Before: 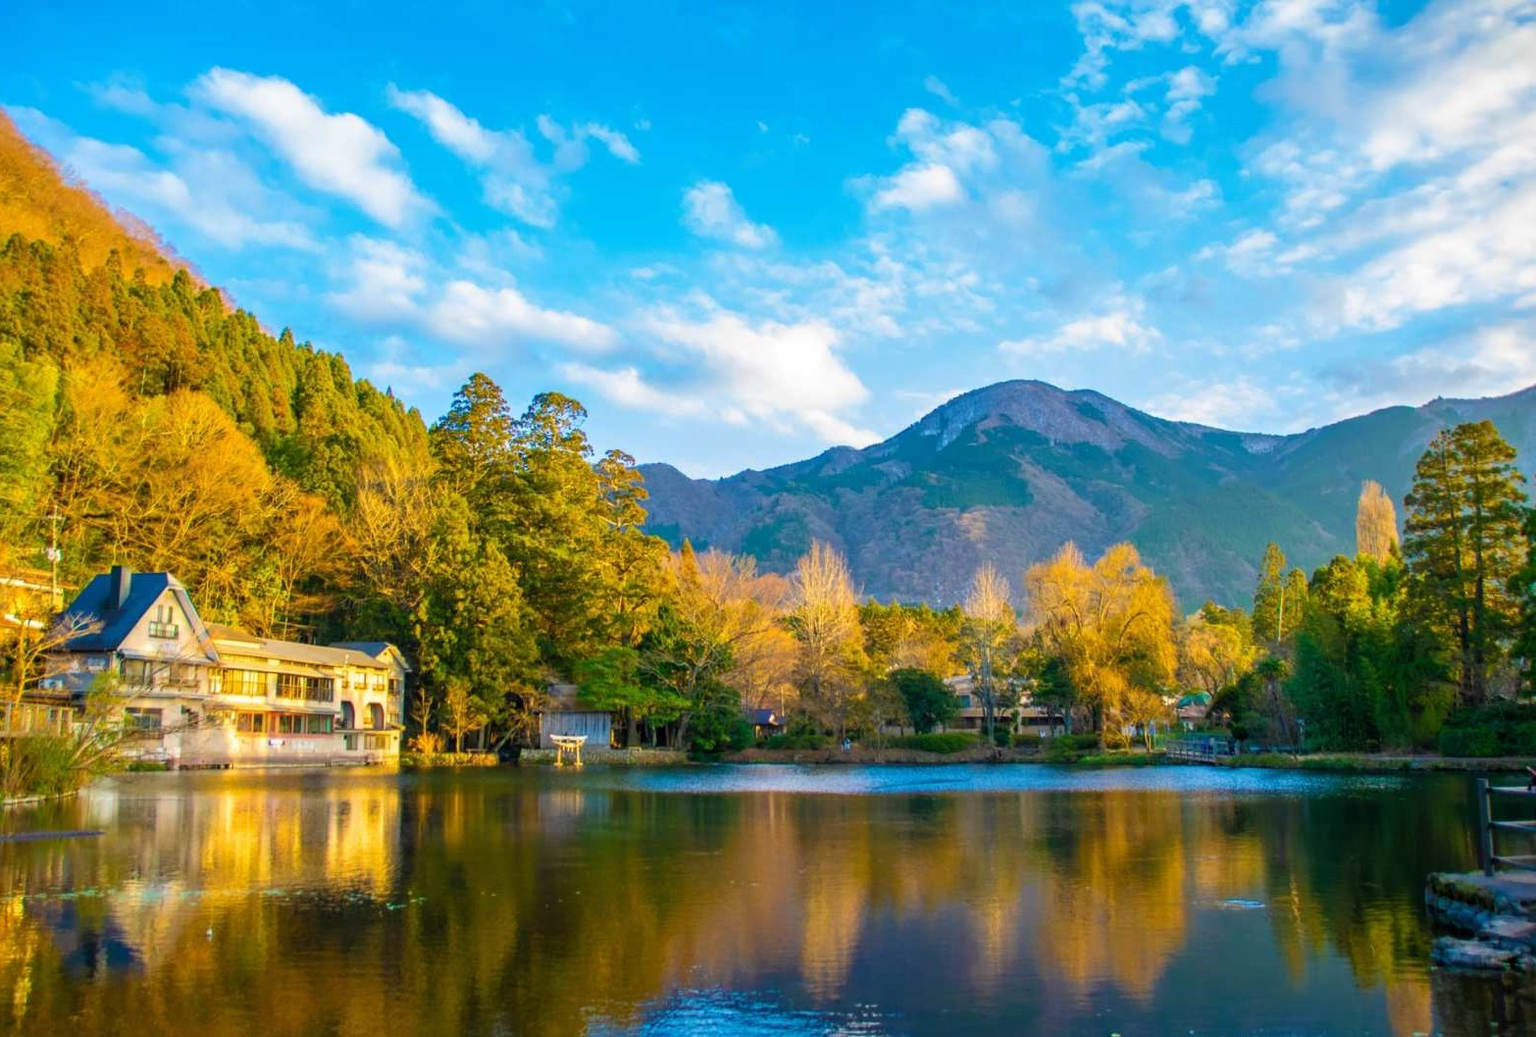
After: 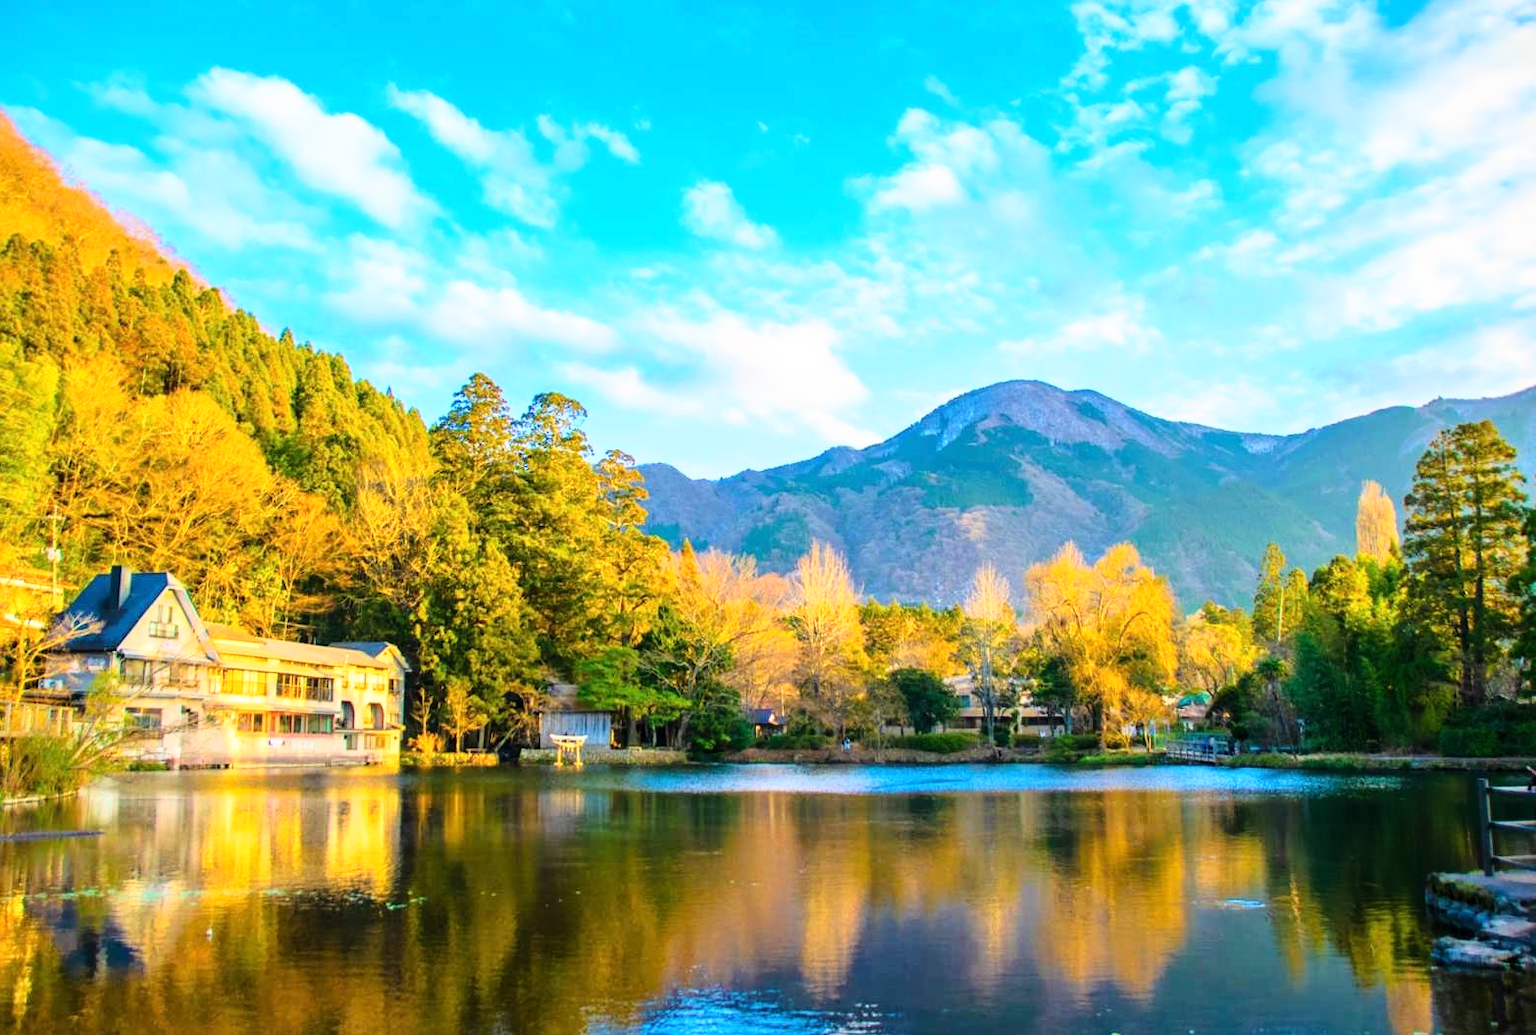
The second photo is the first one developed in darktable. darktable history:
base curve: curves: ch0 [(0, 0) (0.028, 0.03) (0.121, 0.232) (0.46, 0.748) (0.859, 0.968) (1, 1)]
crop: bottom 0.072%
